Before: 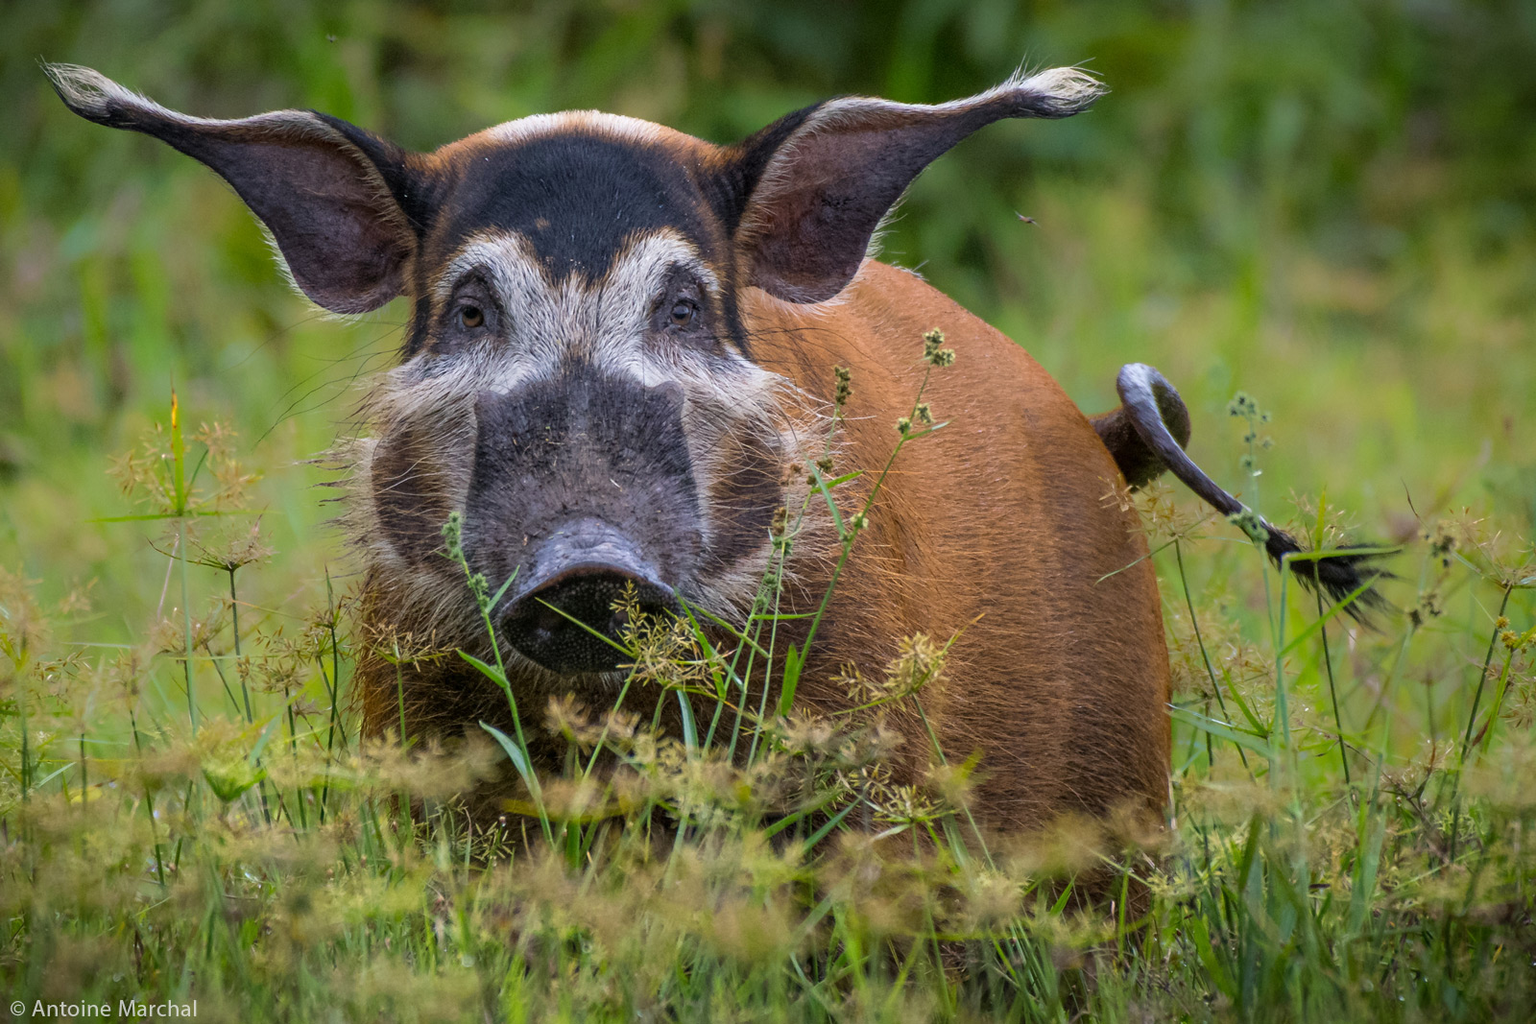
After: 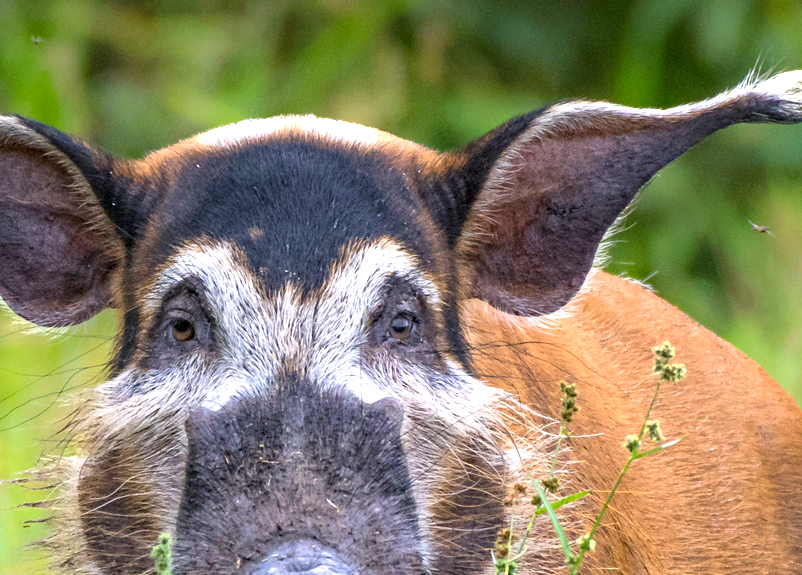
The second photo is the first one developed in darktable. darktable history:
crop: left 19.373%, right 30.46%, bottom 46.094%
exposure: black level correction 0, exposure 1.001 EV, compensate exposure bias true, compensate highlight preservation false
haze removal: compatibility mode true, adaptive false
